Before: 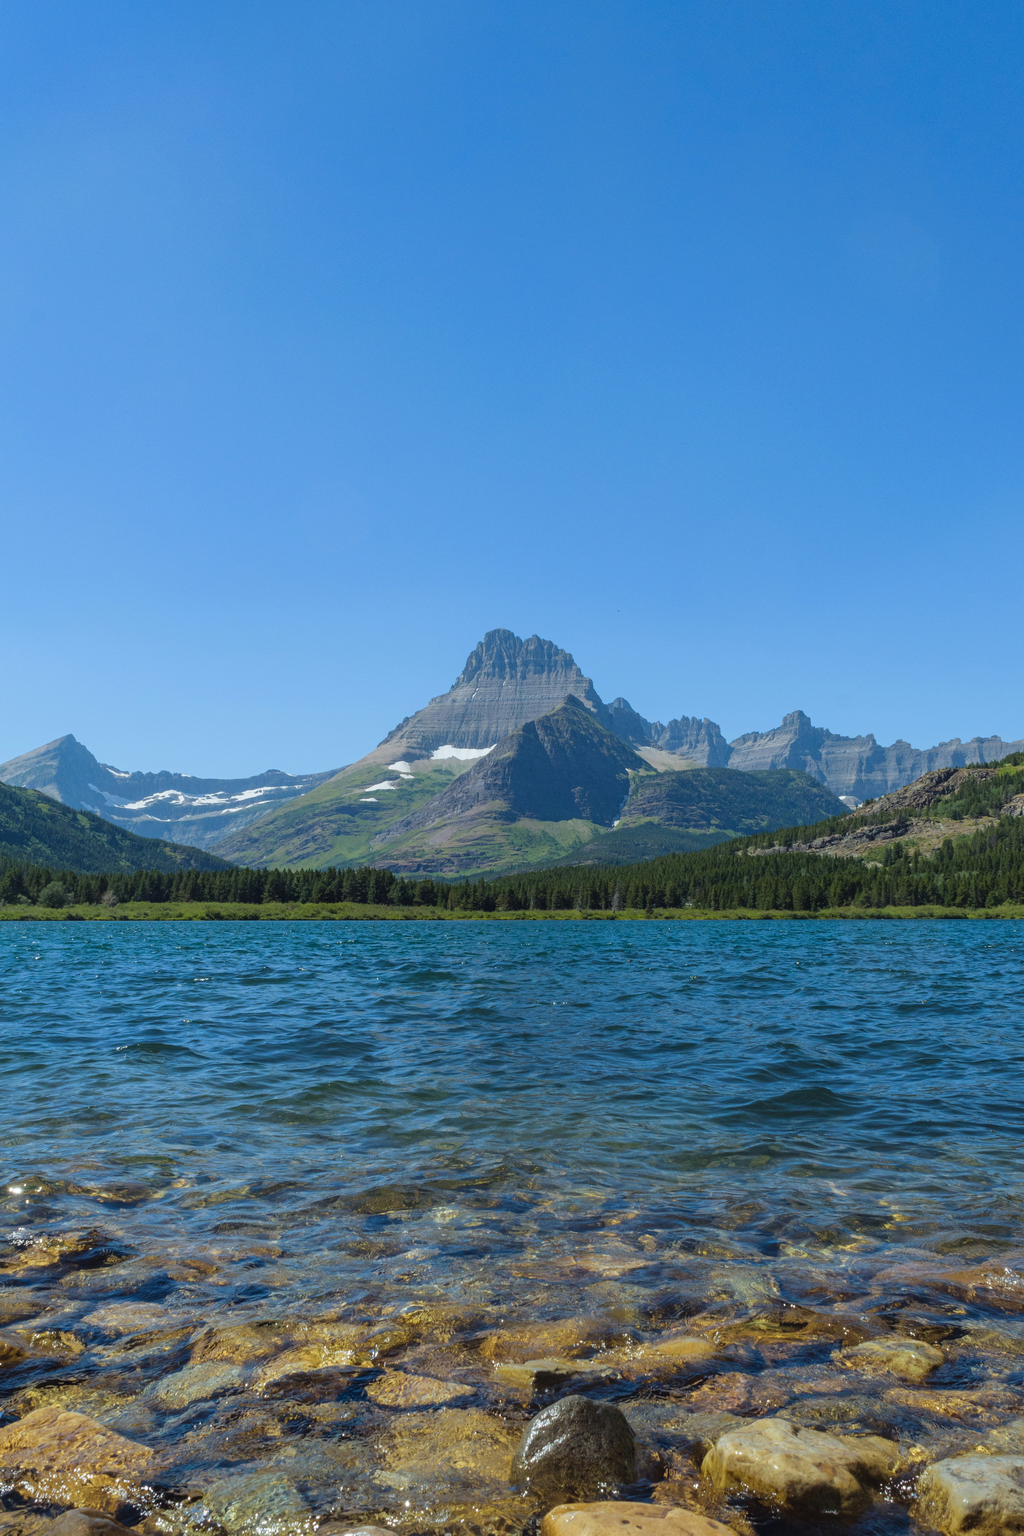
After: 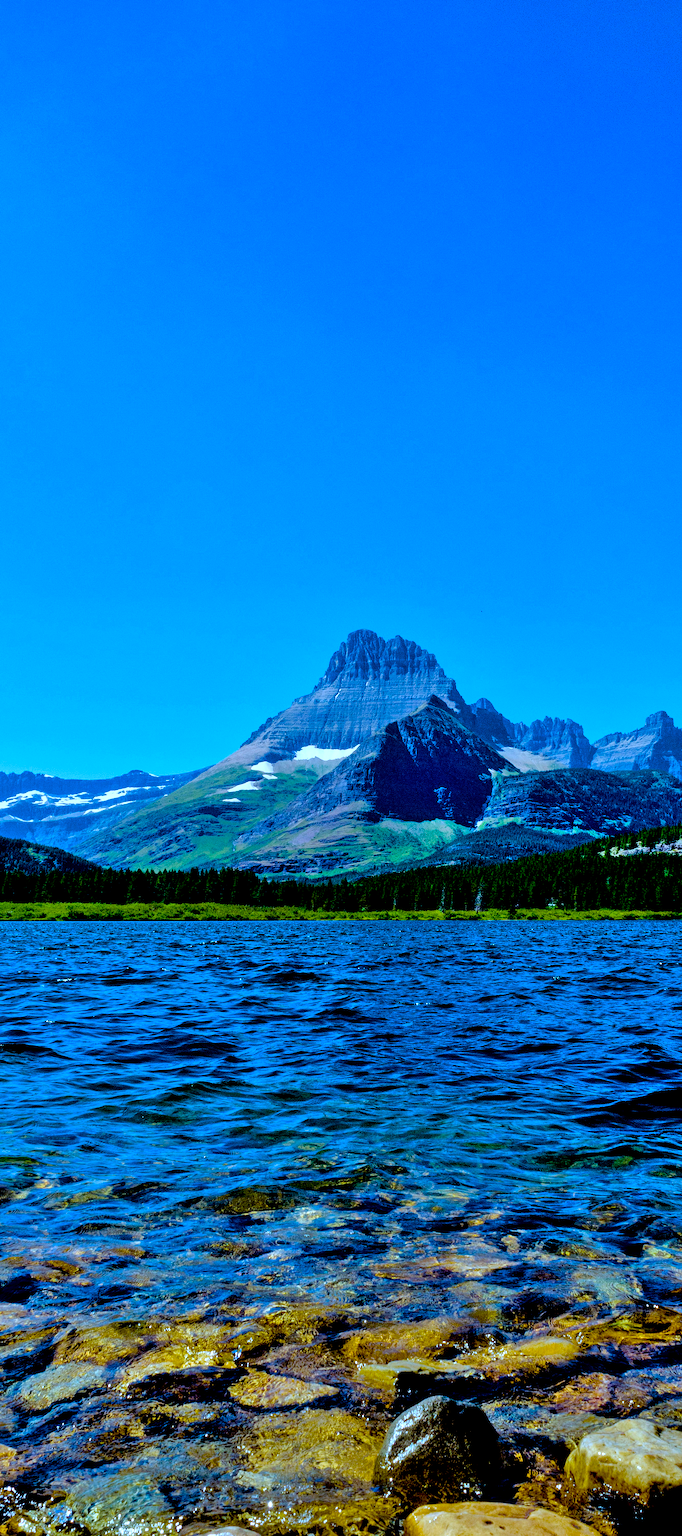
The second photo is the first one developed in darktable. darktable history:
exposure: black level correction 0.055, exposure -0.031 EV, compensate exposure bias true, compensate highlight preservation false
shadows and highlights: white point adjustment 0.997, shadows color adjustment 97.98%, highlights color adjustment 59.23%, soften with gaussian
color calibration: illuminant custom, x 0.392, y 0.392, temperature 3881.05 K
sharpen: radius 1.281, amount 0.291, threshold 0.006
color balance rgb: perceptual saturation grading › global saturation 38.82%, perceptual saturation grading › highlights -25.566%, perceptual saturation grading › mid-tones 34.575%, perceptual saturation grading › shadows 35.668%, perceptual brilliance grading › global brilliance 11.128%
crop and rotate: left 13.43%, right 19.883%
